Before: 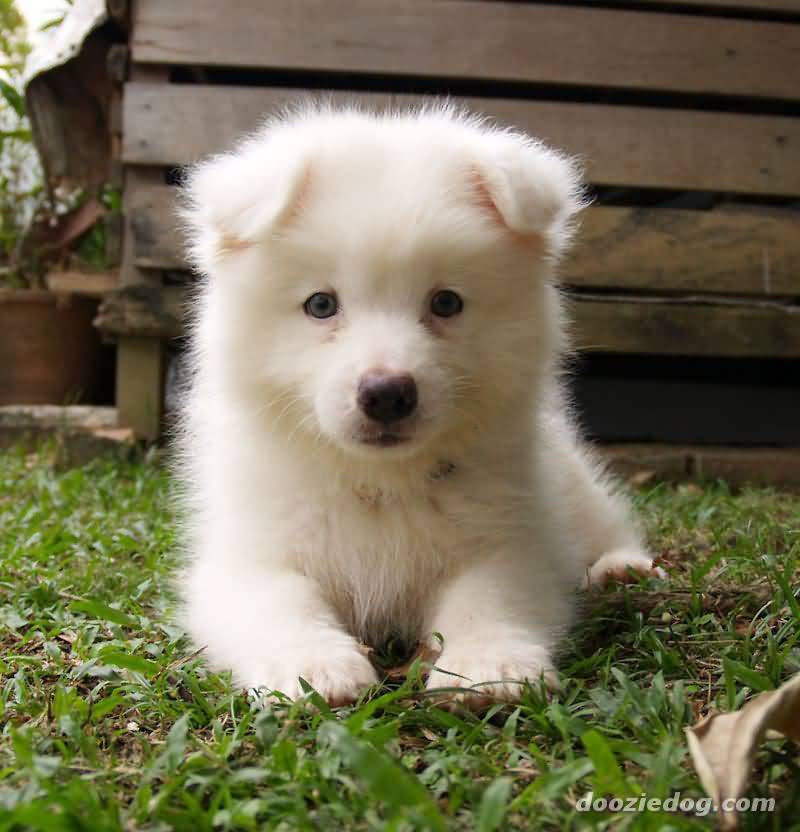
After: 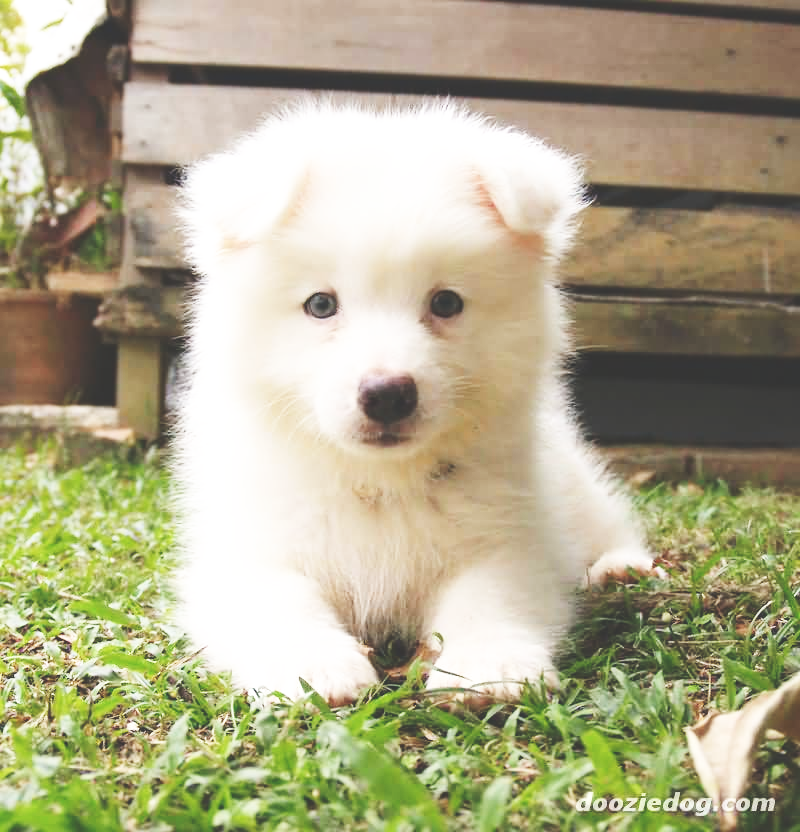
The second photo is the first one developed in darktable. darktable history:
exposure: black level correction -0.028, compensate exposure bias true, compensate highlight preservation false
tone equalizer: mask exposure compensation -0.487 EV
base curve: curves: ch0 [(0, 0.003) (0.001, 0.002) (0.006, 0.004) (0.02, 0.022) (0.048, 0.086) (0.094, 0.234) (0.162, 0.431) (0.258, 0.629) (0.385, 0.8) (0.548, 0.918) (0.751, 0.988) (1, 1)], preserve colors none
